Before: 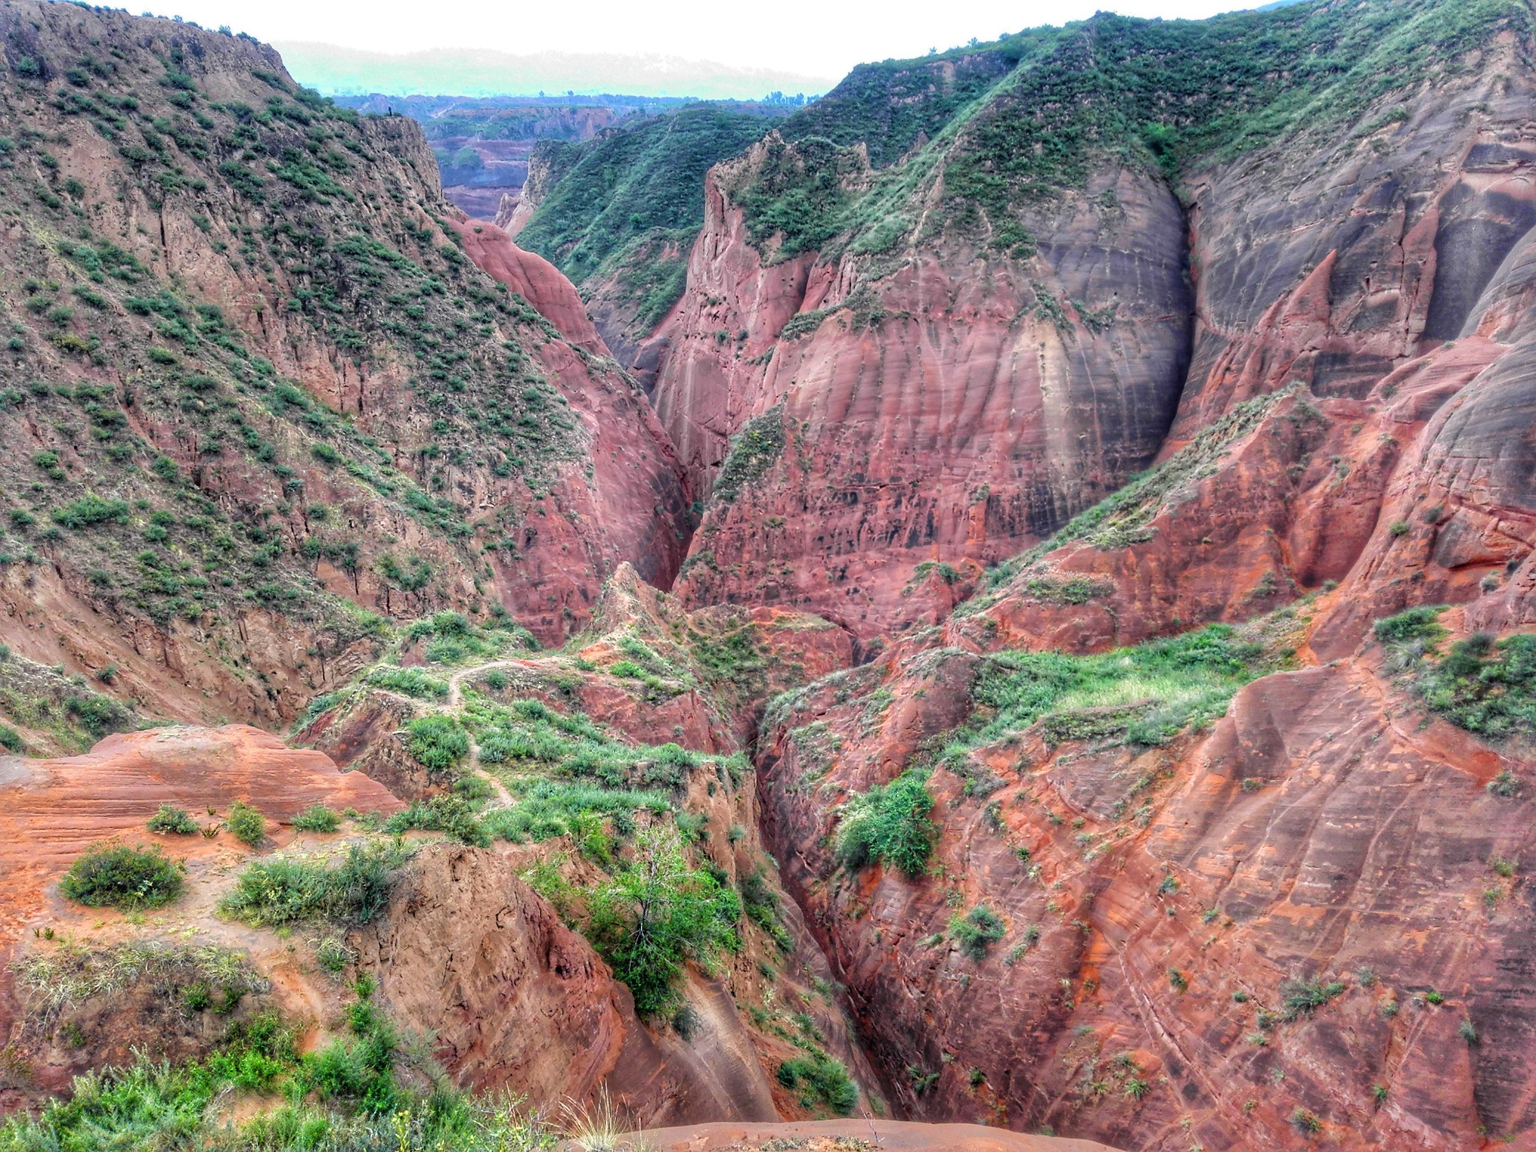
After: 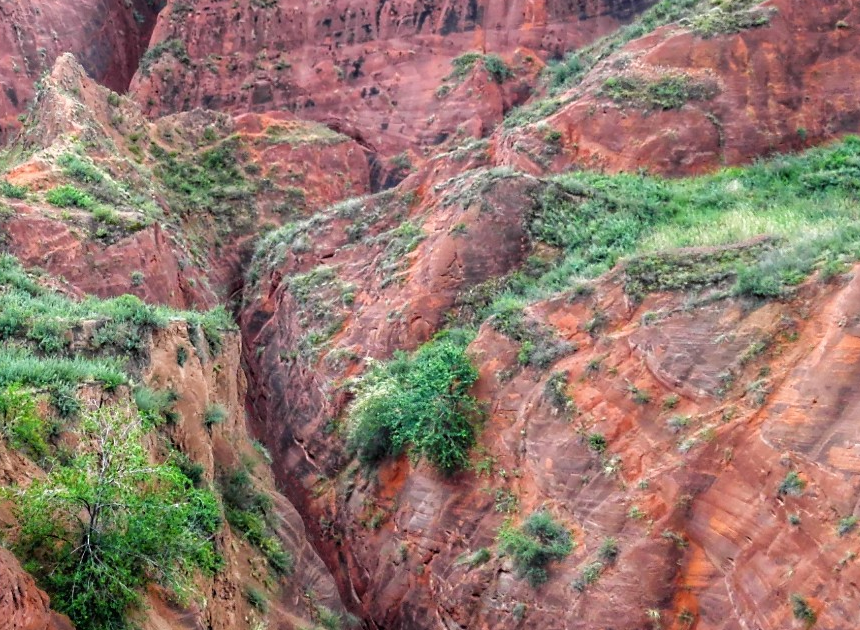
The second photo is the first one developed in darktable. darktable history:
crop: left 37.461%, top 45.333%, right 20.51%, bottom 13.628%
